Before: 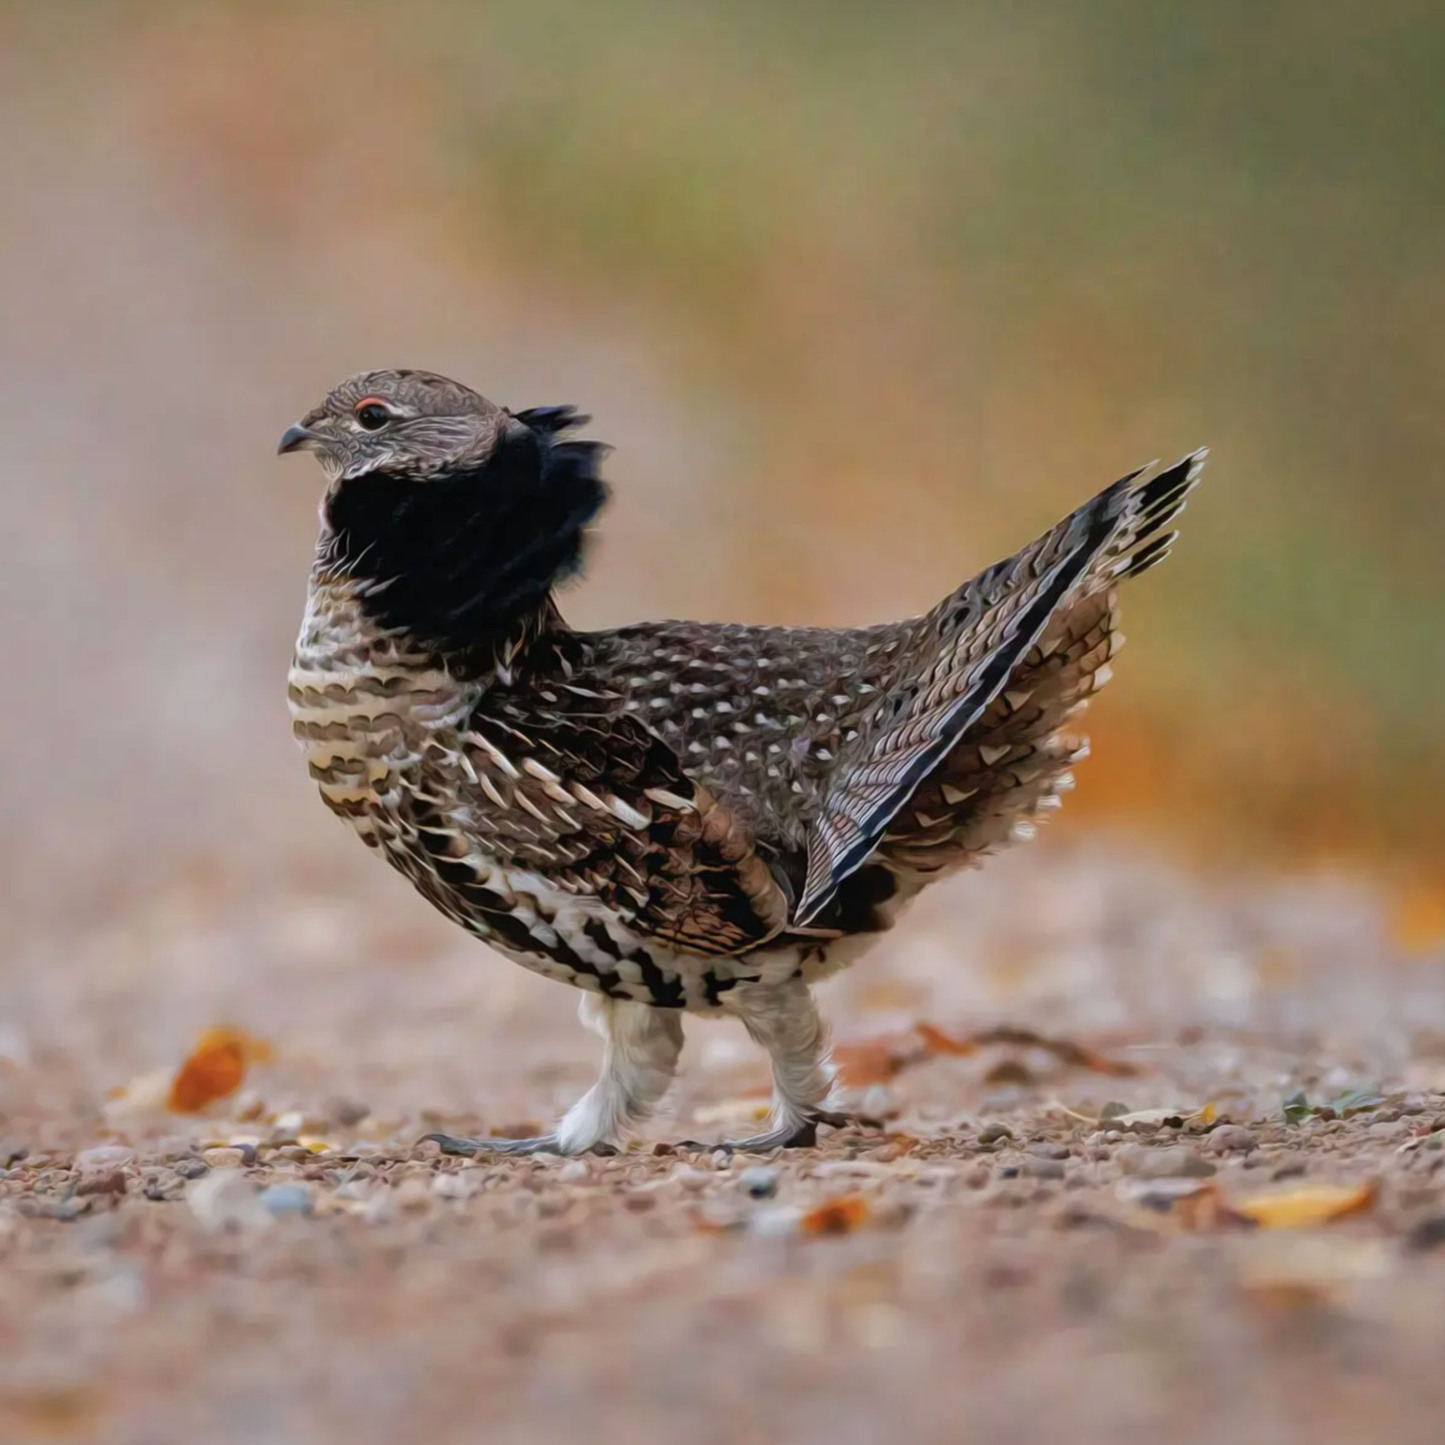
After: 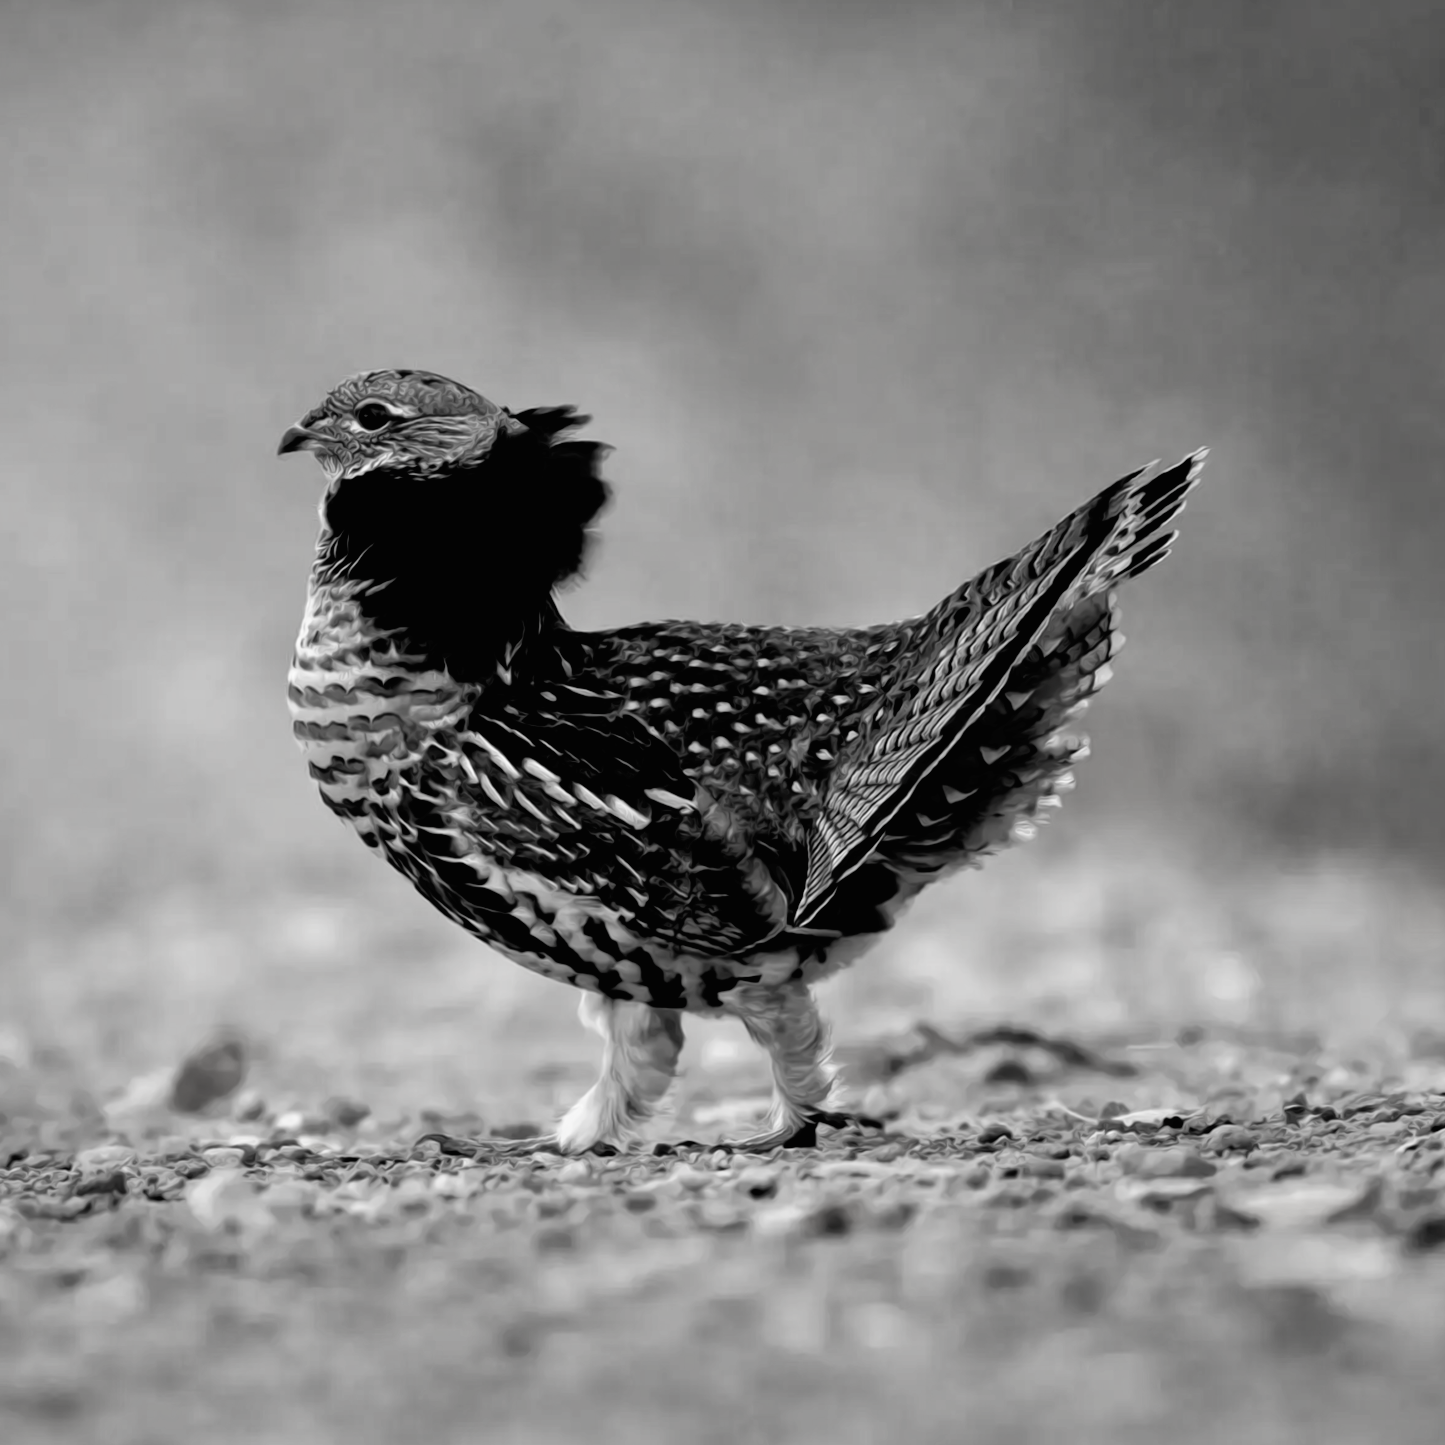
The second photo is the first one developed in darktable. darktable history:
shadows and highlights: radius 336.89, shadows 28.71, soften with gaussian
contrast brightness saturation: saturation -0.982
tone curve: curves: ch0 [(0, 0) (0.003, 0.012) (0.011, 0.015) (0.025, 0.027) (0.044, 0.045) (0.069, 0.064) (0.1, 0.093) (0.136, 0.133) (0.177, 0.177) (0.224, 0.221) (0.277, 0.272) (0.335, 0.342) (0.399, 0.398) (0.468, 0.462) (0.543, 0.547) (0.623, 0.624) (0.709, 0.711) (0.801, 0.792) (0.898, 0.889) (1, 1)], color space Lab, independent channels, preserve colors none
filmic rgb: black relative exposure -3.52 EV, white relative exposure 2.27 EV, hardness 3.41, iterations of high-quality reconstruction 0
